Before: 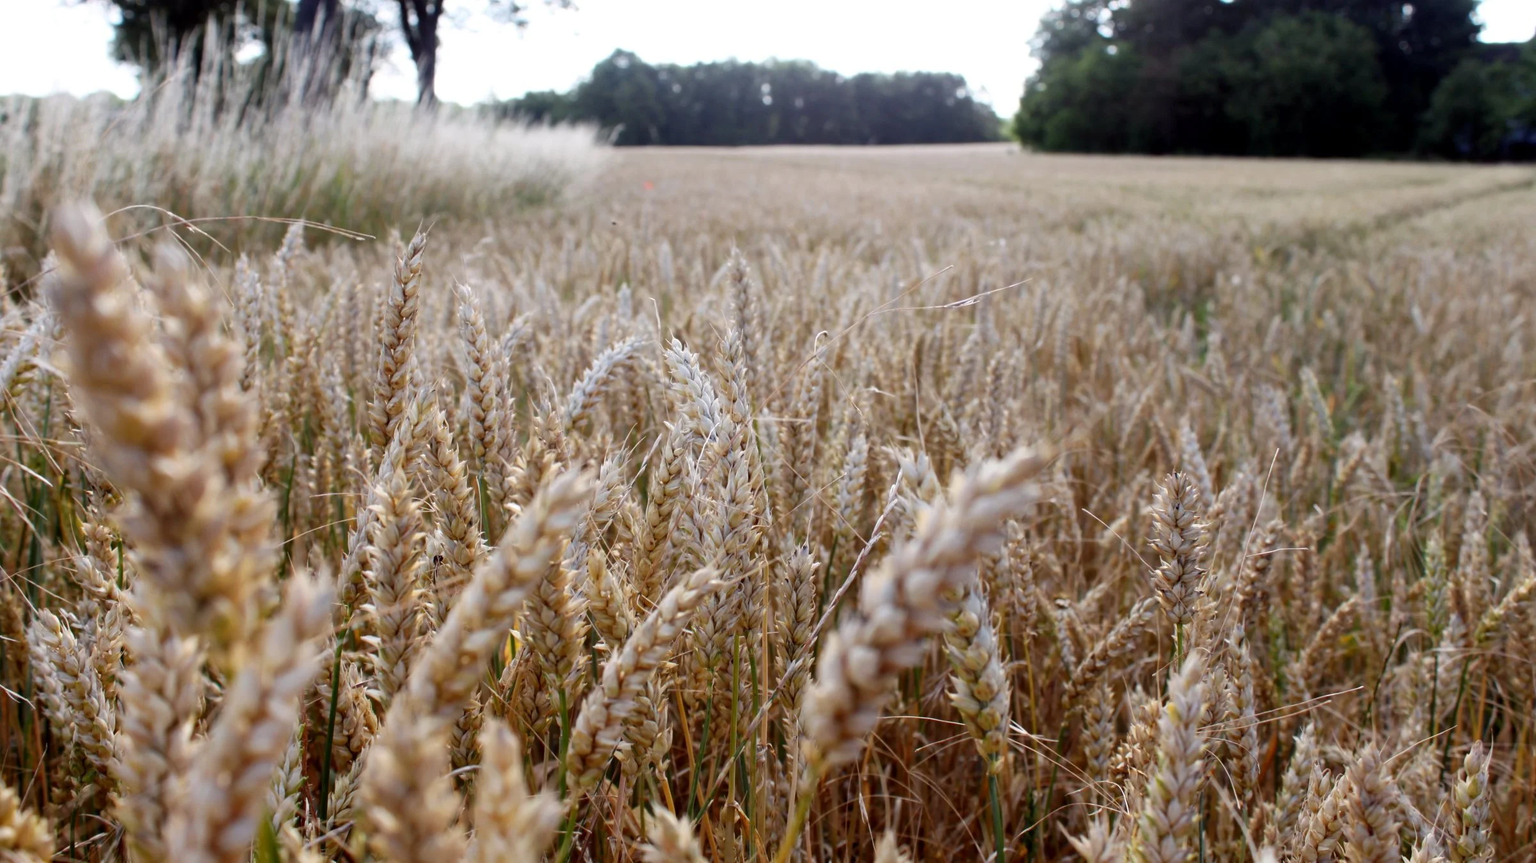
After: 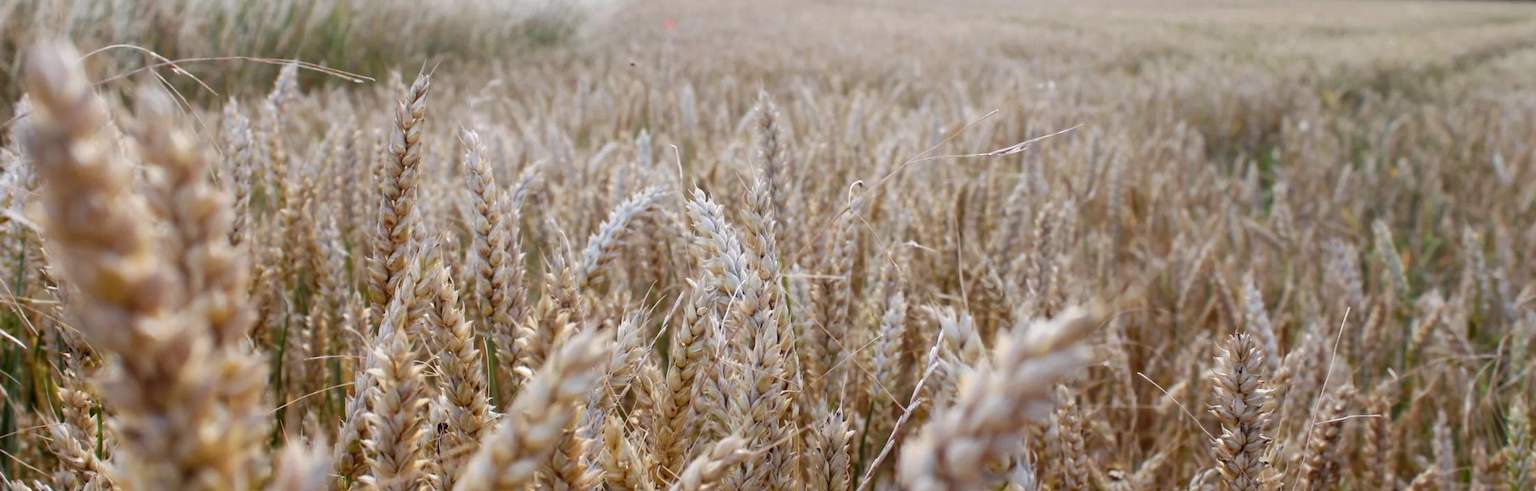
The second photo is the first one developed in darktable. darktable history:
crop: left 1.842%, top 19.037%, right 5.451%, bottom 28.156%
